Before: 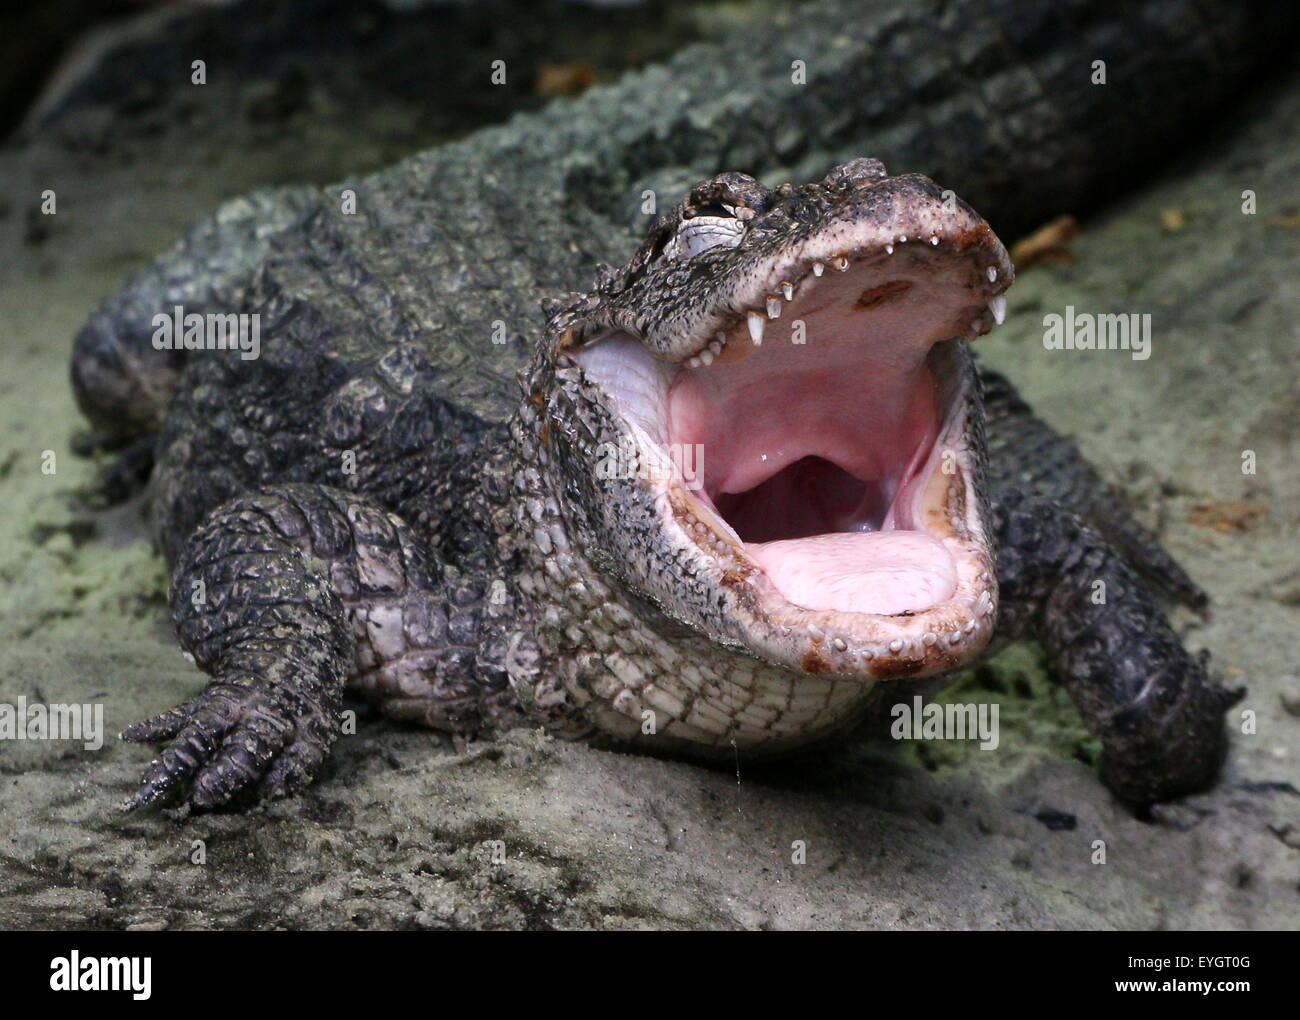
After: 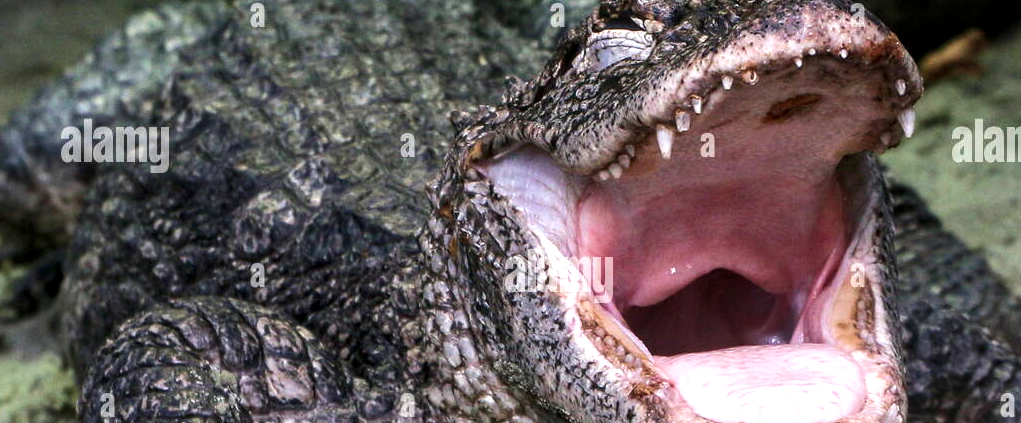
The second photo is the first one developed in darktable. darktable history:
crop: left 7.036%, top 18.398%, right 14.379%, bottom 40.043%
local contrast: on, module defaults
velvia: on, module defaults
tone equalizer: -8 EV -0.417 EV, -7 EV -0.389 EV, -6 EV -0.333 EV, -5 EV -0.222 EV, -3 EV 0.222 EV, -2 EV 0.333 EV, -1 EV 0.389 EV, +0 EV 0.417 EV, edges refinement/feathering 500, mask exposure compensation -1.57 EV, preserve details no
